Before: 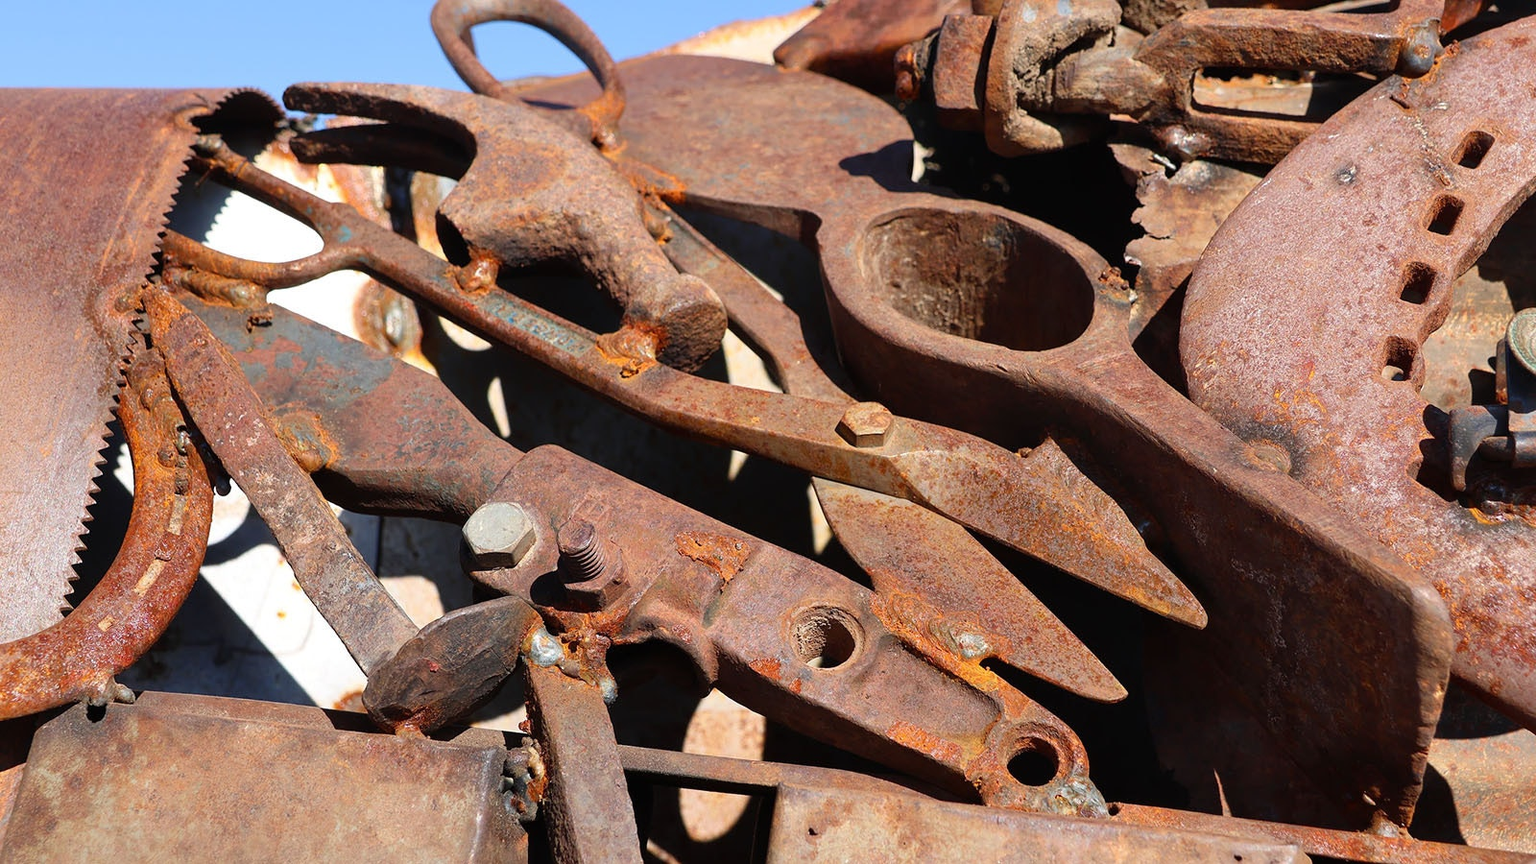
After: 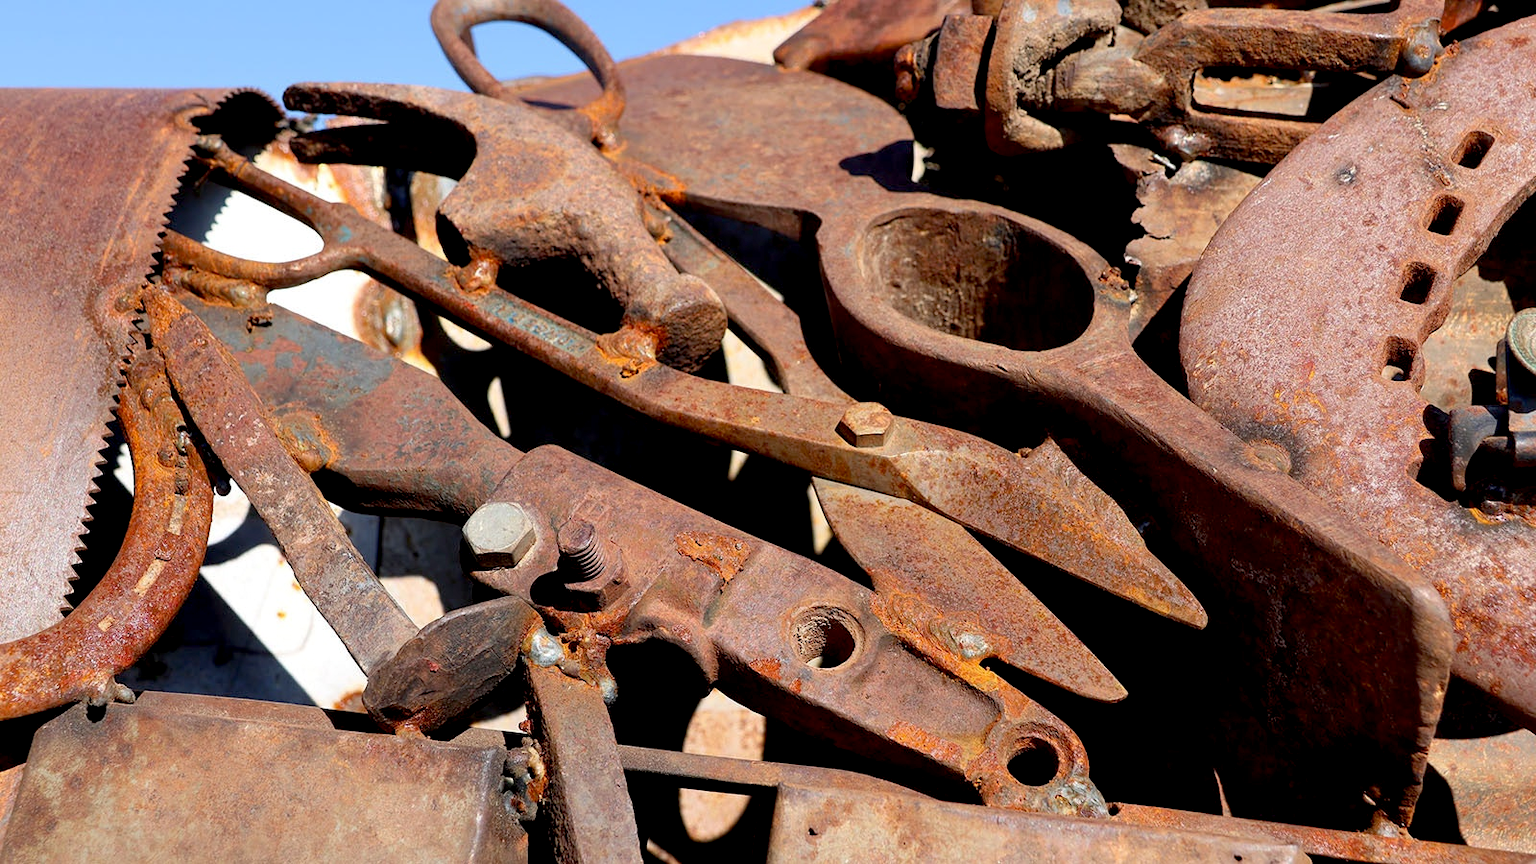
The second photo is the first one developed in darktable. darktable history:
exposure: black level correction 0.01, exposure 0.008 EV, compensate exposure bias true, compensate highlight preservation false
